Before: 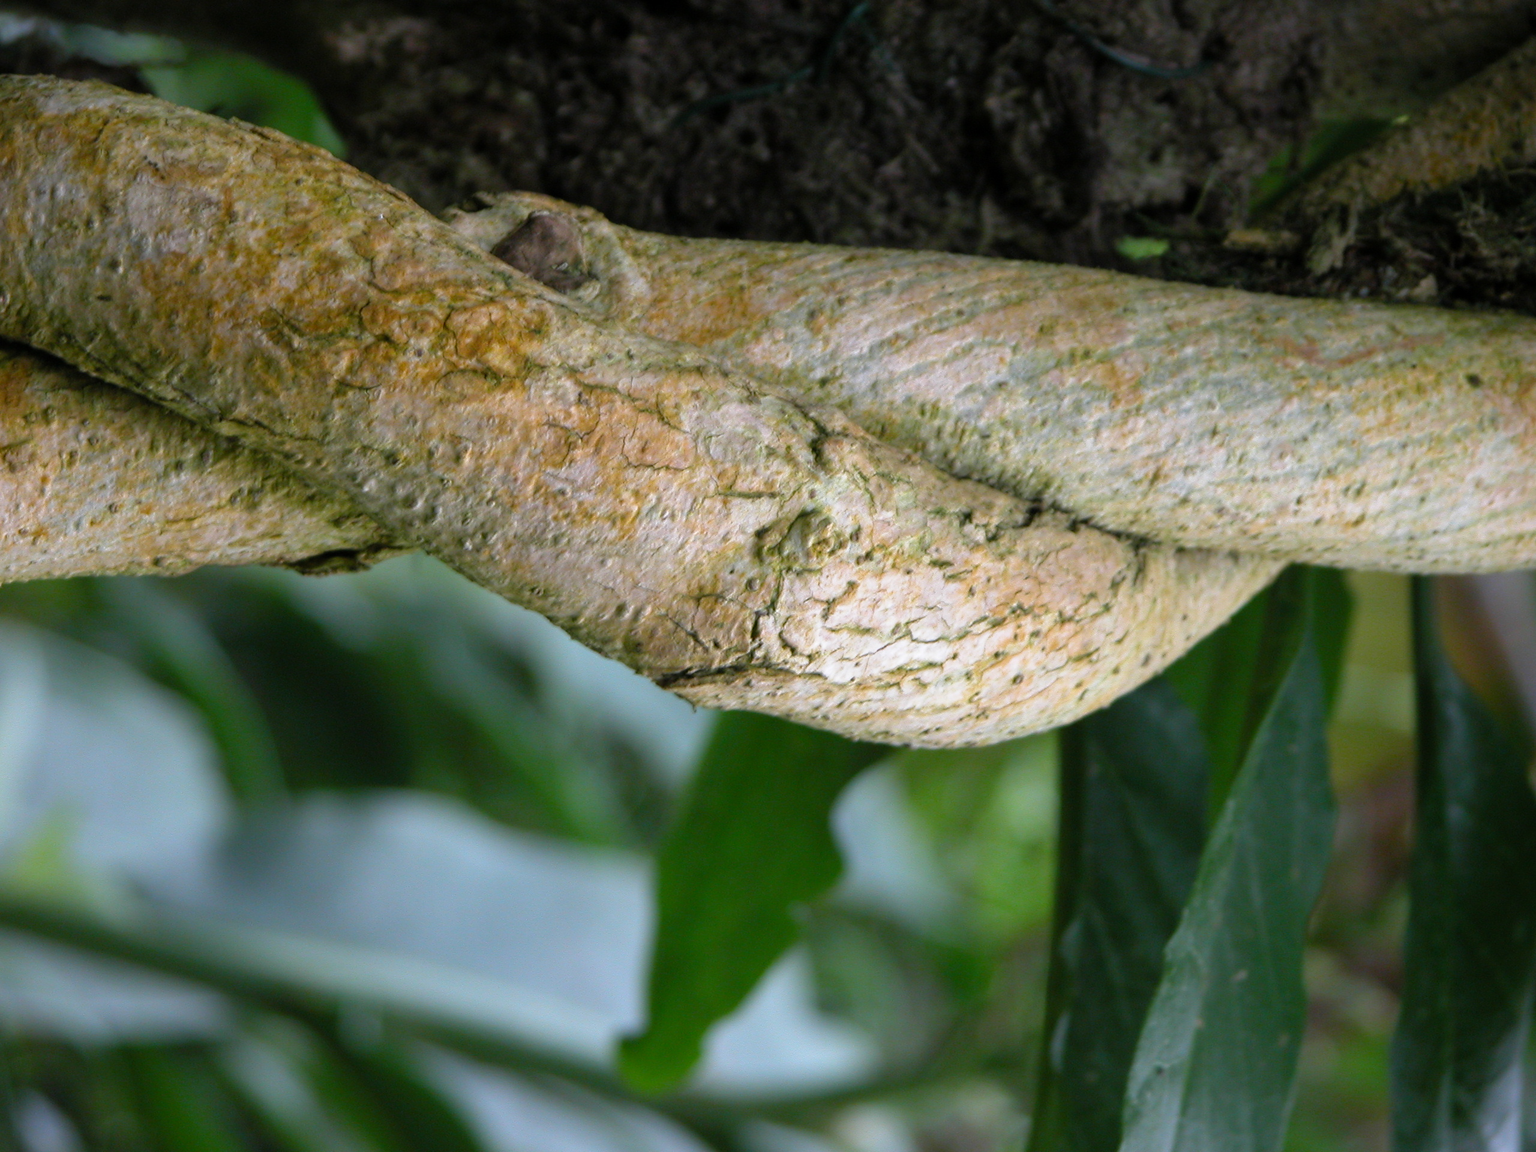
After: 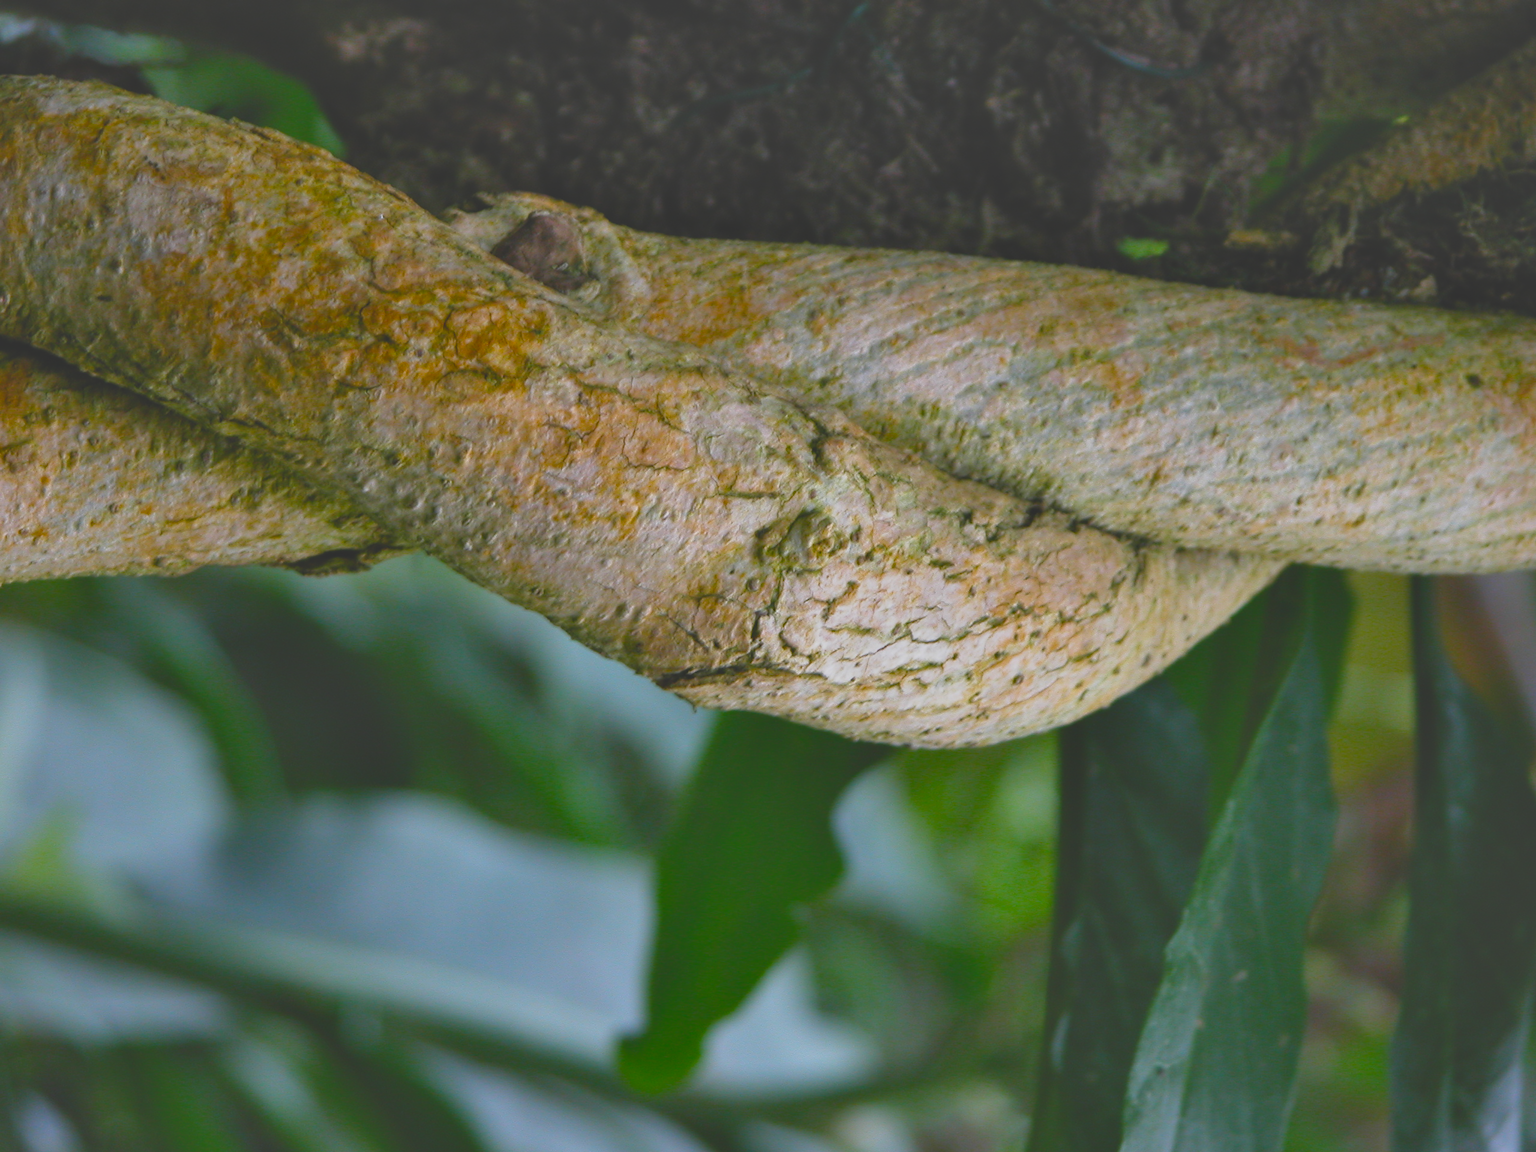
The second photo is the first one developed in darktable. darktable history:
exposure: black level correction -0.036, exposure -0.497 EV, compensate highlight preservation false
color balance rgb: perceptual saturation grading › global saturation 35%, perceptual saturation grading › highlights -25%, perceptual saturation grading › shadows 50%
shadows and highlights: soften with gaussian
